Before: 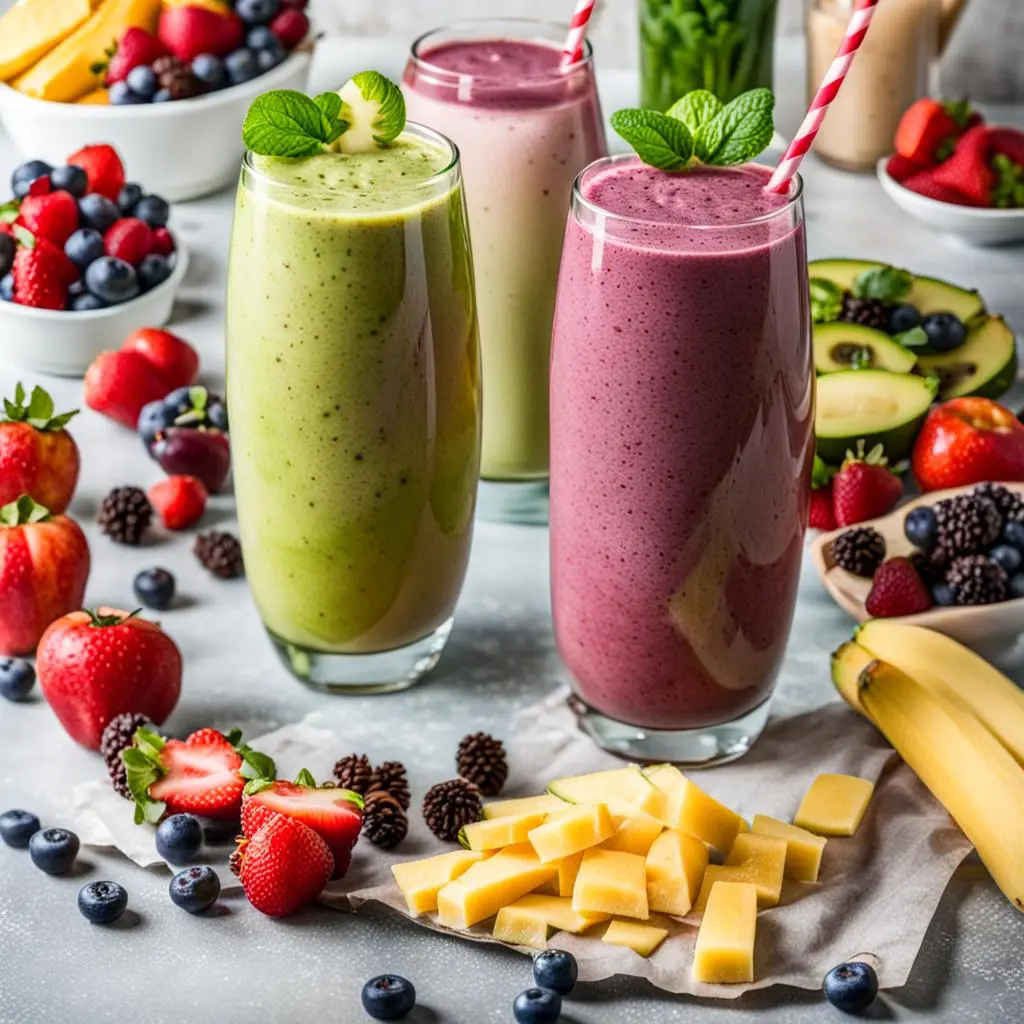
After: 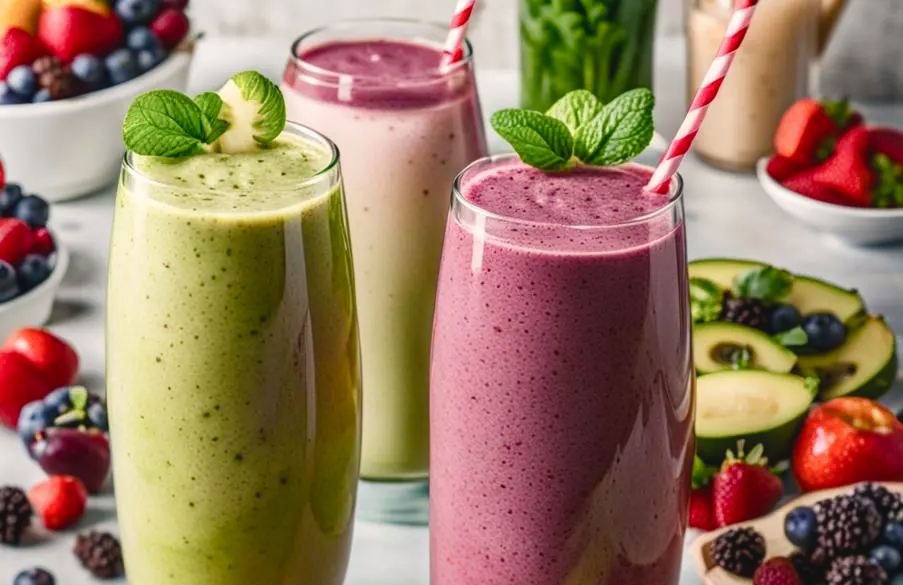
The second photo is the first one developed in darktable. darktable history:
color balance rgb: shadows lift › chroma 2%, shadows lift › hue 250°, power › hue 326.4°, highlights gain › chroma 2%, highlights gain › hue 64.8°, global offset › luminance 0.5%, global offset › hue 58.8°, perceptual saturation grading › highlights -25%, perceptual saturation grading › shadows 30%, global vibrance 15%
crop and rotate: left 11.812%, bottom 42.776%
